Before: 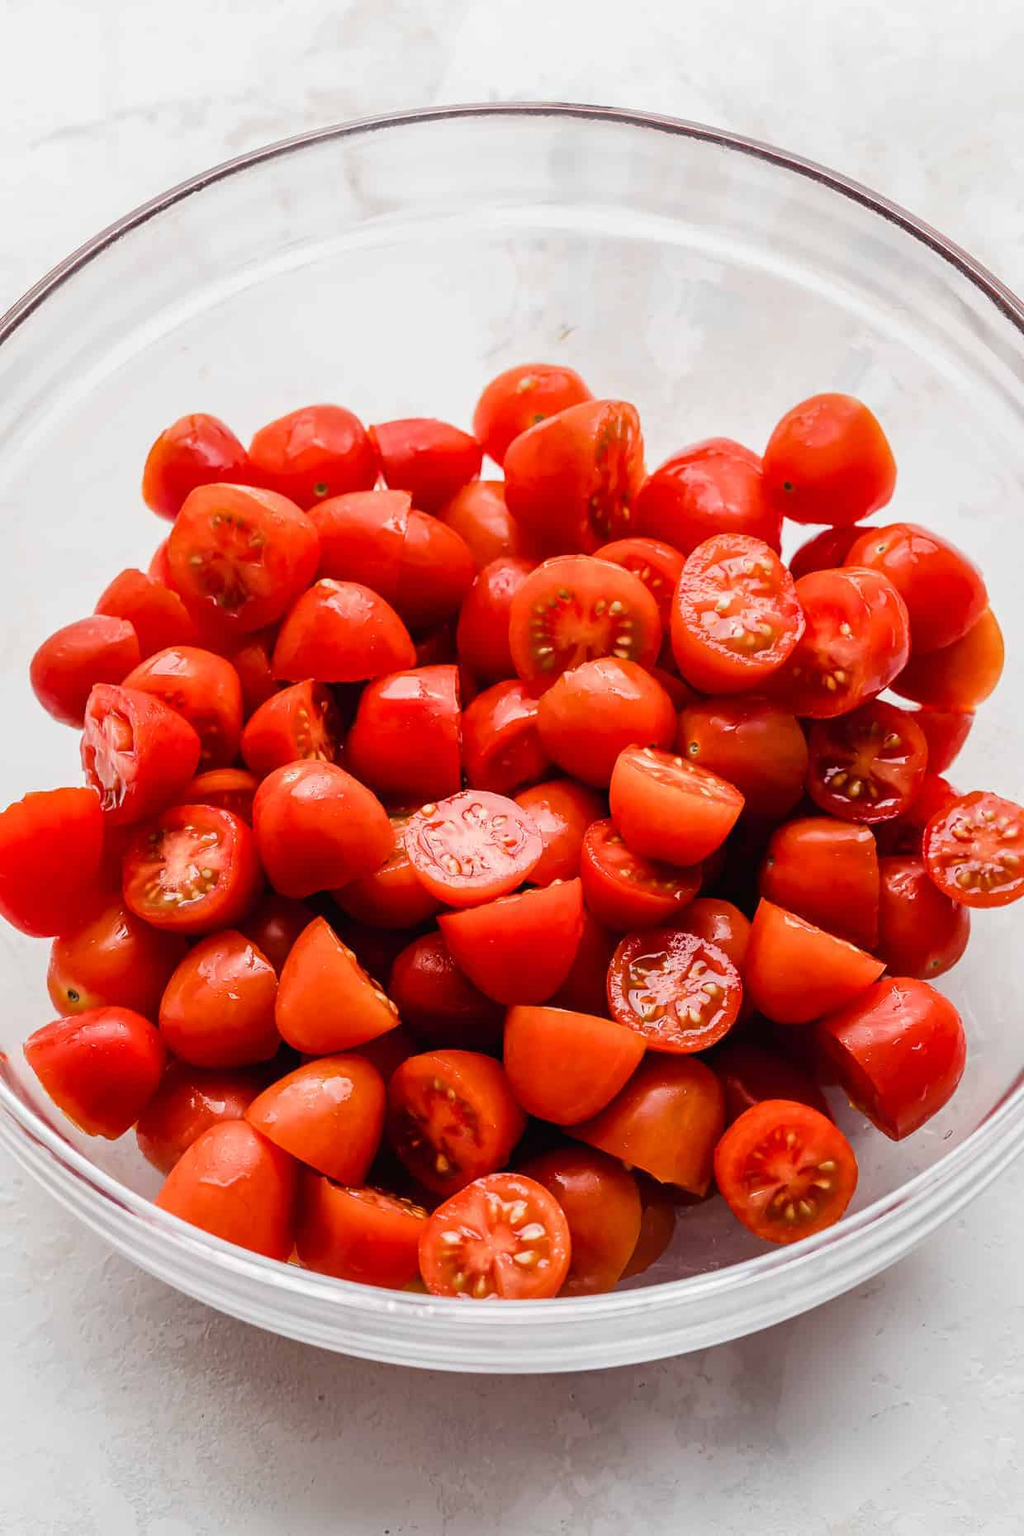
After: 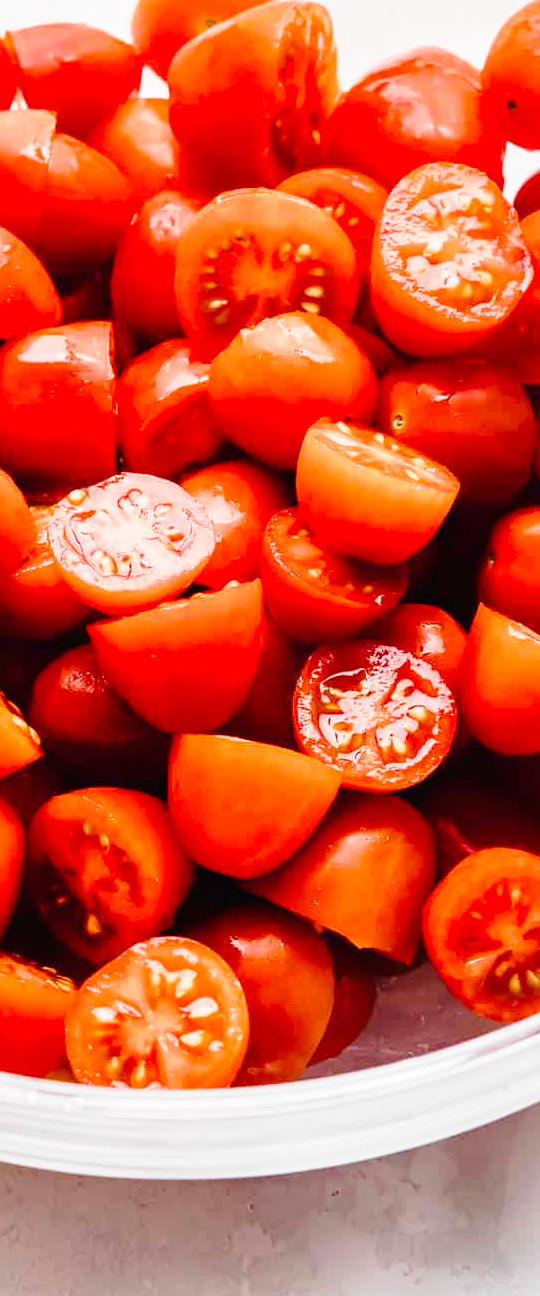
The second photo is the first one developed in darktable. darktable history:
crop: left 35.697%, top 26.064%, right 20.149%, bottom 3.44%
base curve: curves: ch0 [(0, 0) (0.028, 0.03) (0.121, 0.232) (0.46, 0.748) (0.859, 0.968) (1, 1)], preserve colors none
velvia: strength 16.92%
